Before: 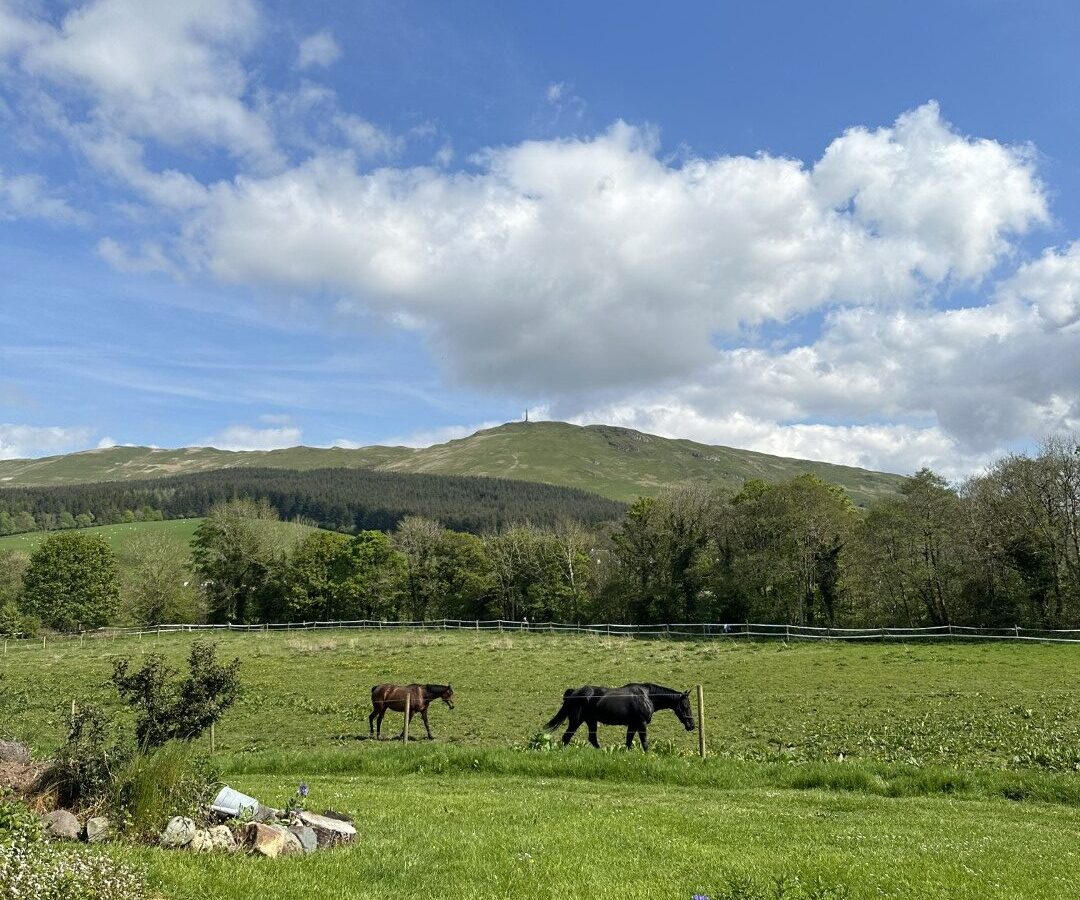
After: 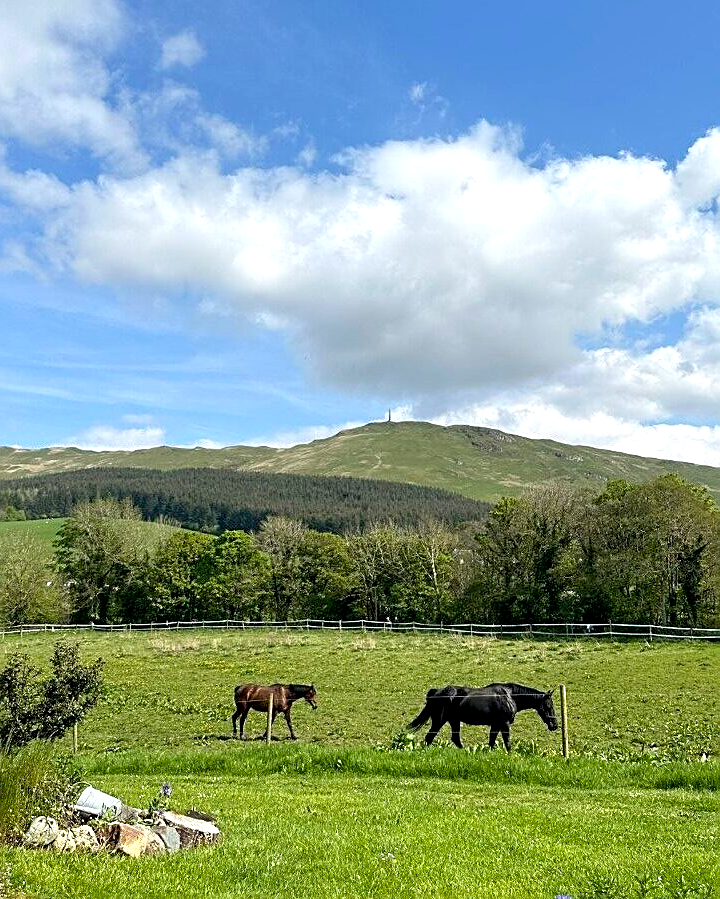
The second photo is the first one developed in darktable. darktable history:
crop and rotate: left 12.827%, right 20.439%
sharpen: on, module defaults
exposure: black level correction 0.005, exposure 0.409 EV, compensate exposure bias true, compensate highlight preservation false
